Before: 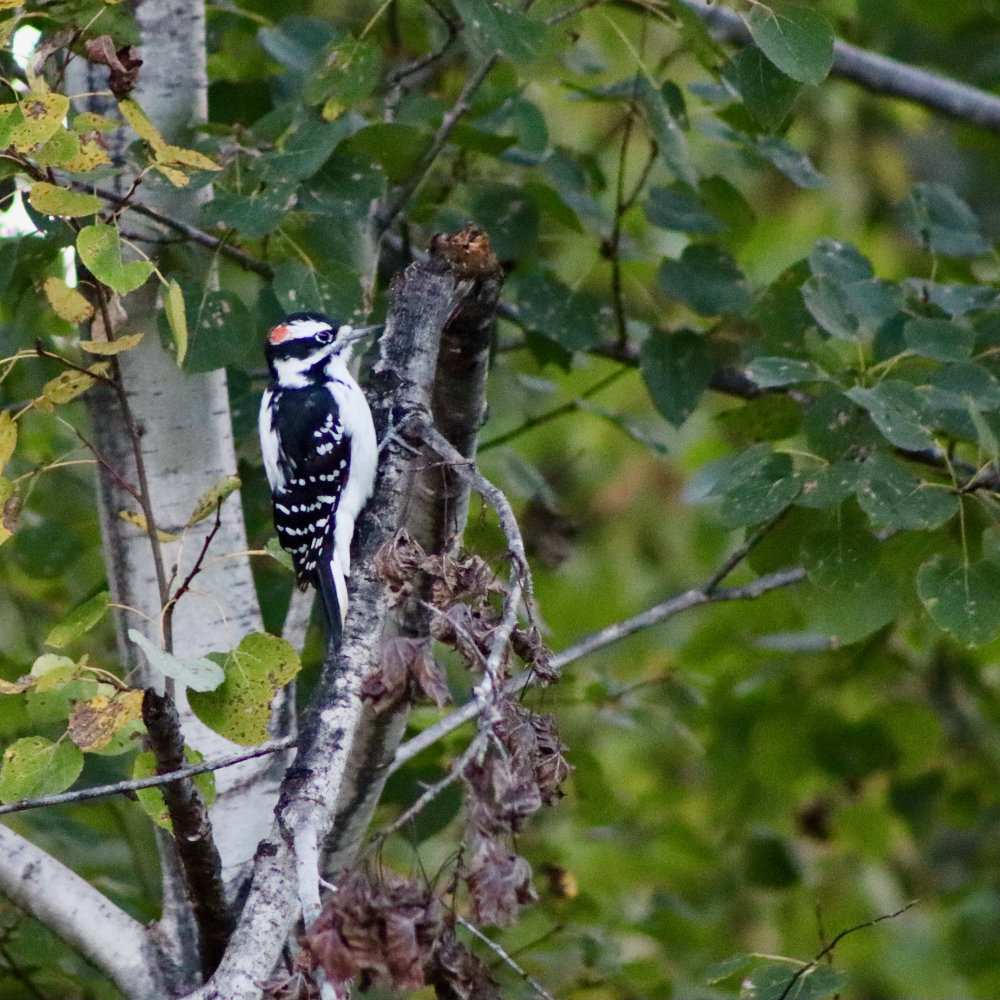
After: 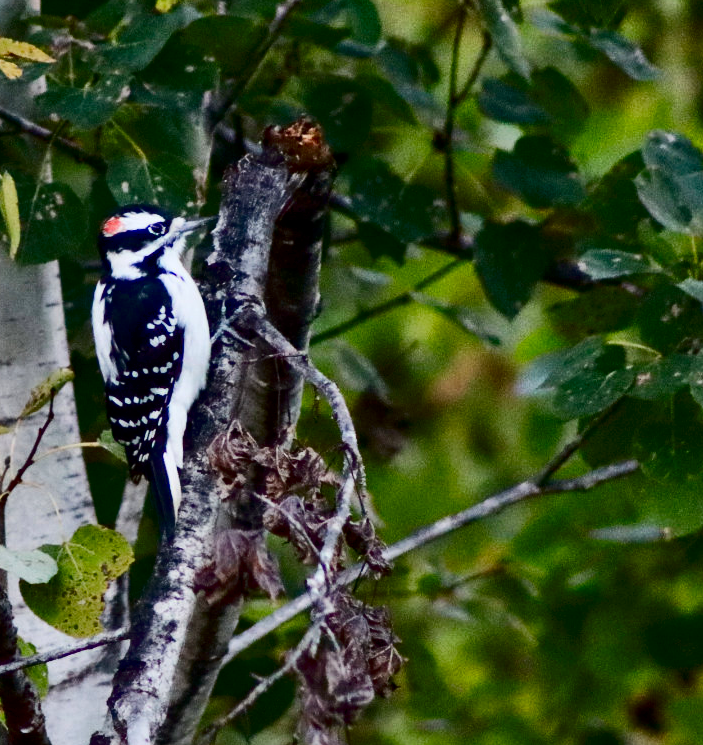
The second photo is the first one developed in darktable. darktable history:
shadows and highlights: radius 133.36, highlights color adjustment 78.34%, soften with gaussian
crop and rotate: left 16.758%, top 10.859%, right 12.912%, bottom 14.575%
contrast brightness saturation: contrast 0.186, brightness -0.243, saturation 0.105
